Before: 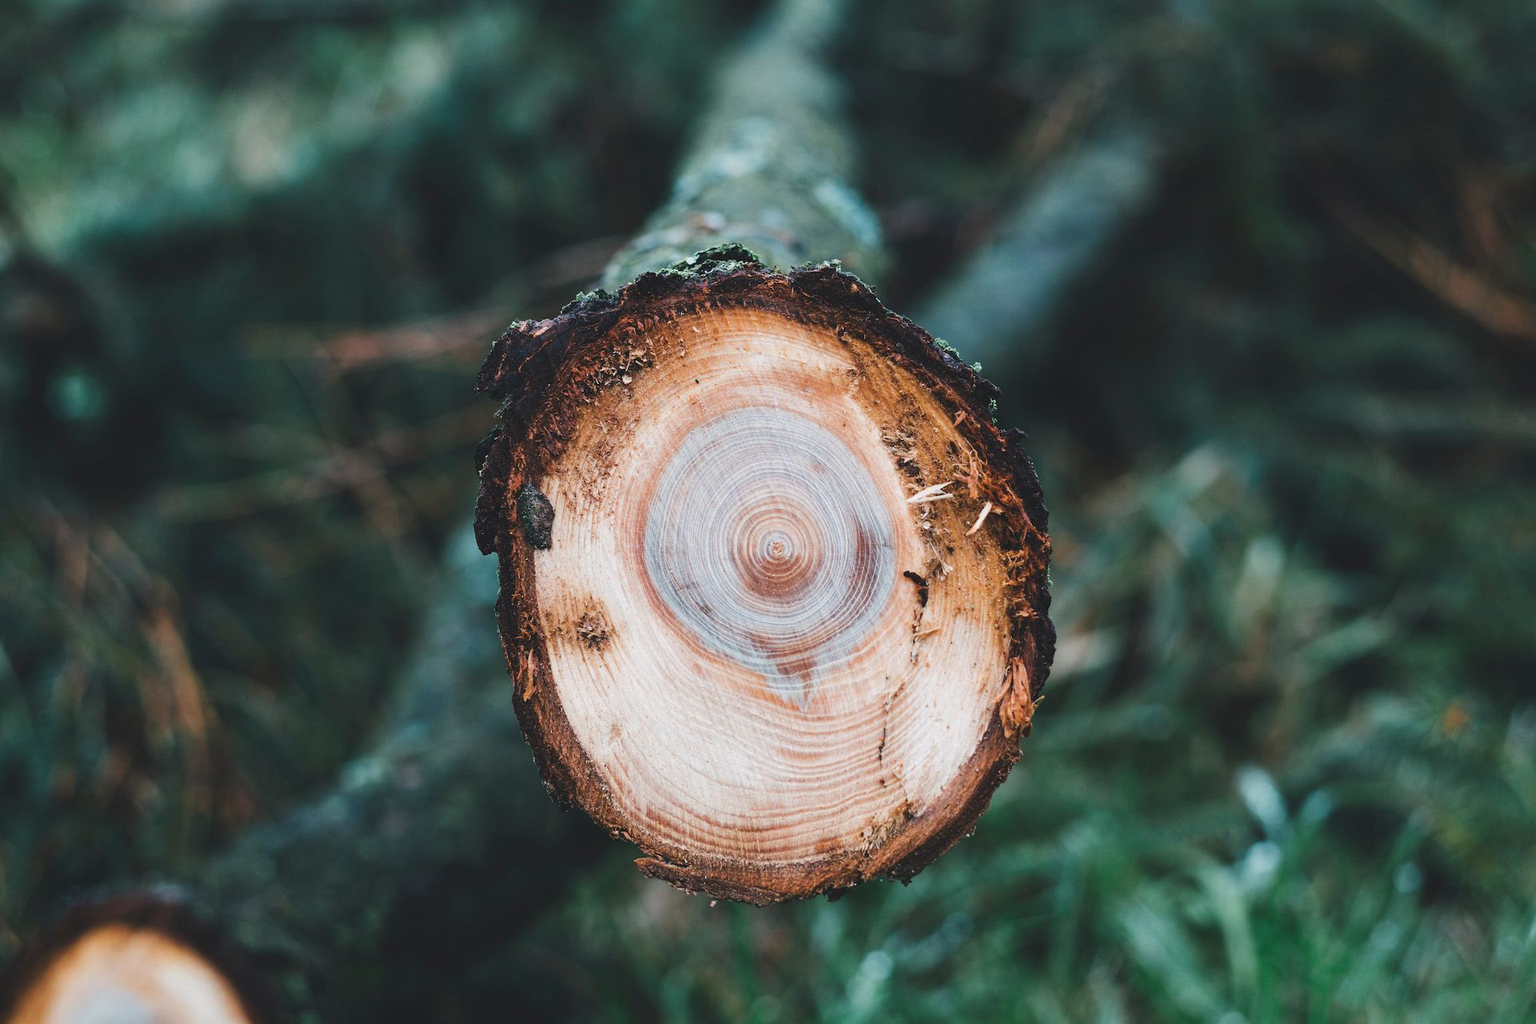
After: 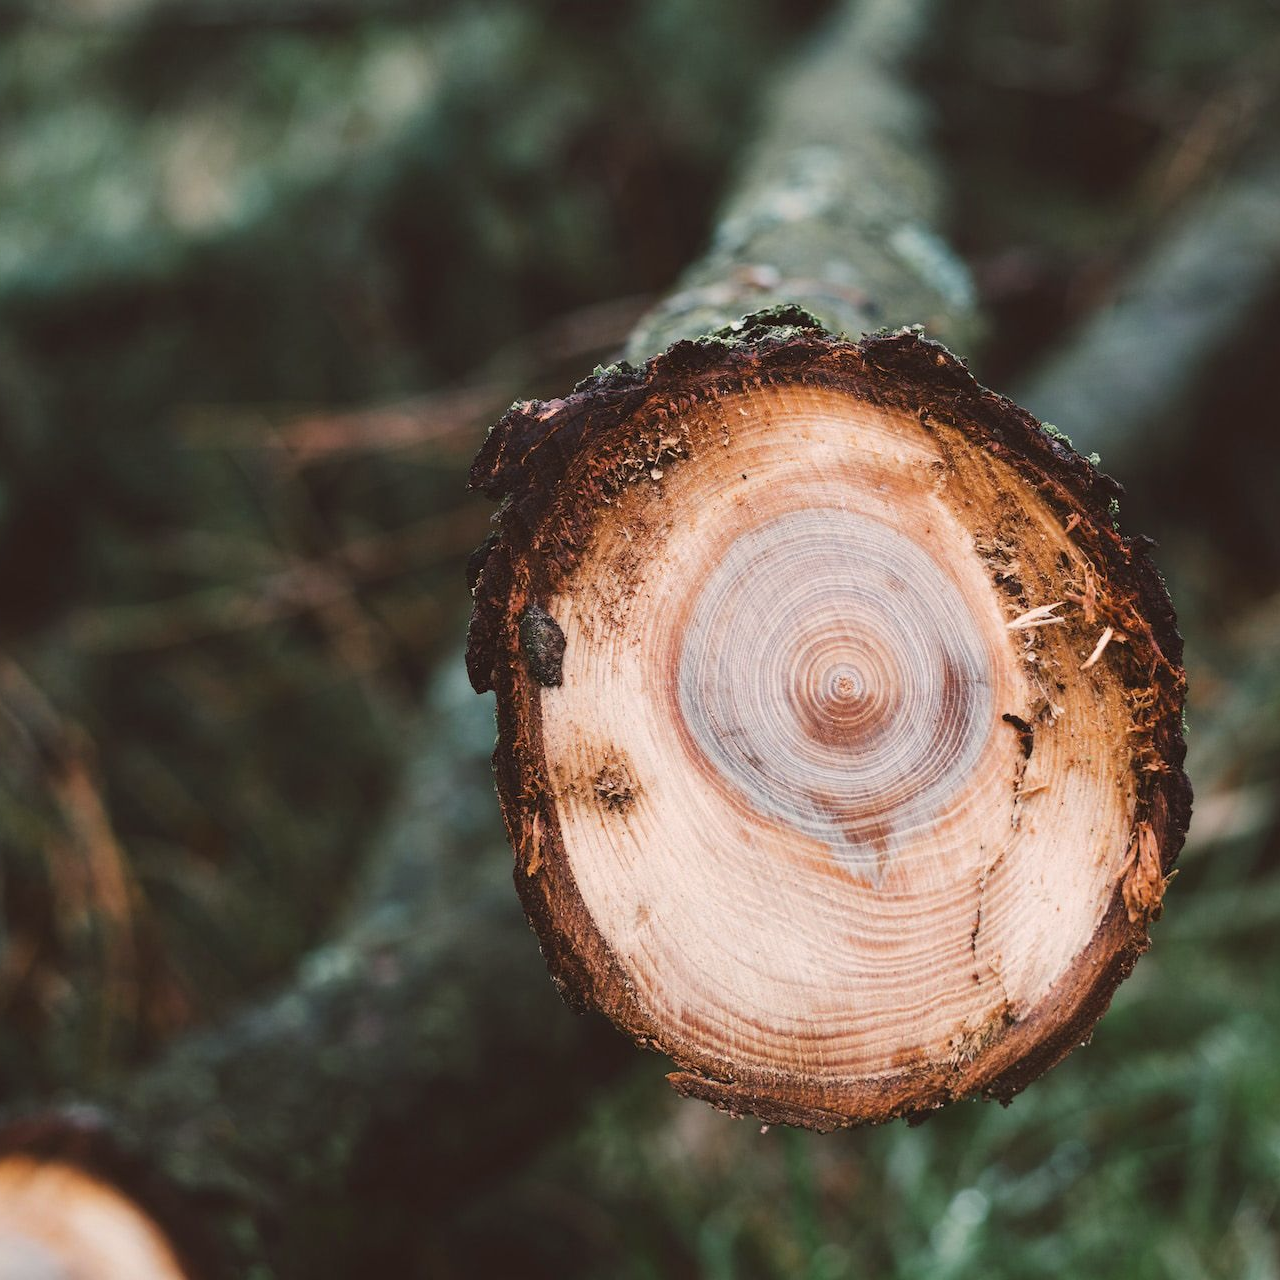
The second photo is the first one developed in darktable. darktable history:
color correction: highlights a* 6.27, highlights b* 8.19, shadows a* 5.94, shadows b* 7.23, saturation 0.9
crop and rotate: left 6.617%, right 26.717%
